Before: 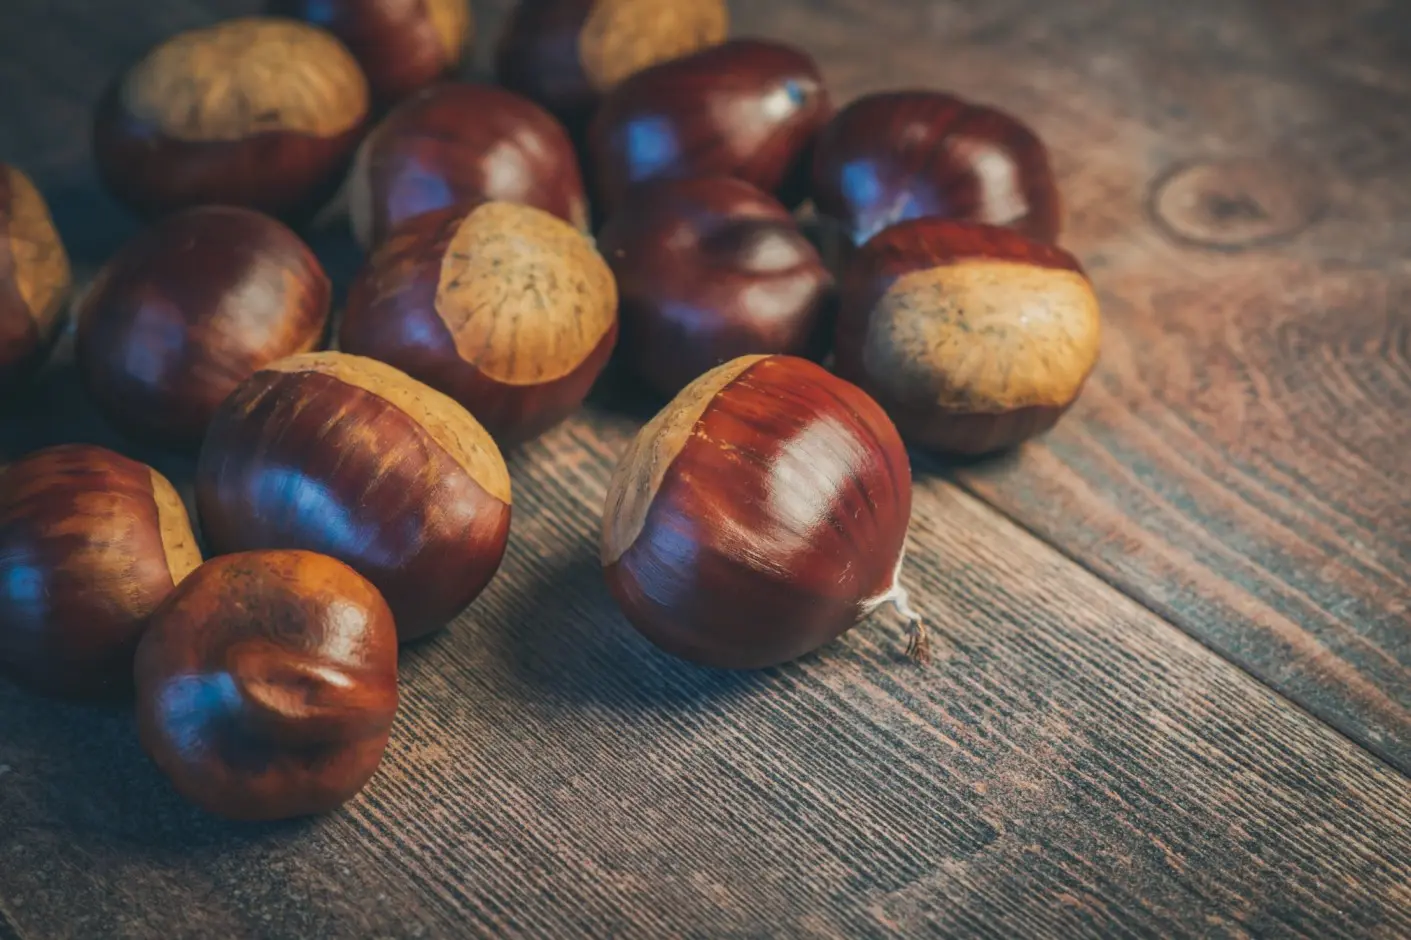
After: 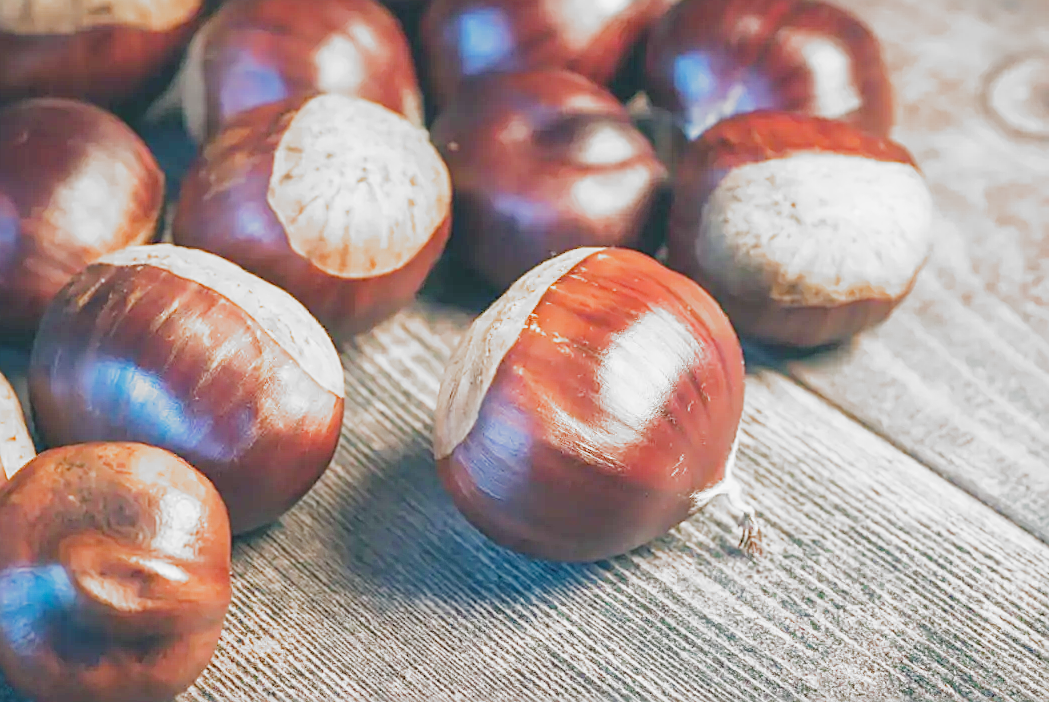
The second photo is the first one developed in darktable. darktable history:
exposure: exposure 1.994 EV, compensate highlight preservation false
sharpen: on, module defaults
crop and rotate: left 11.857%, top 11.402%, right 13.742%, bottom 13.894%
color balance rgb: perceptual saturation grading › global saturation -4.305%, contrast -10.314%
shadows and highlights: shadows -20.47, white point adjustment -1.98, highlights -35.08, highlights color adjustment 73.69%
filmic rgb: black relative exposure -5.08 EV, white relative exposure 3.98 EV, threshold 5.94 EV, hardness 2.89, contrast 1.297, highlights saturation mix -29.26%, add noise in highlights 0, preserve chrominance no, color science v3 (2019), use custom middle-gray values true, contrast in highlights soft, enable highlight reconstruction true
color zones: curves: ch2 [(0, 0.5) (0.143, 0.5) (0.286, 0.416) (0.429, 0.5) (0.571, 0.5) (0.714, 0.5) (0.857, 0.5) (1, 0.5)]
